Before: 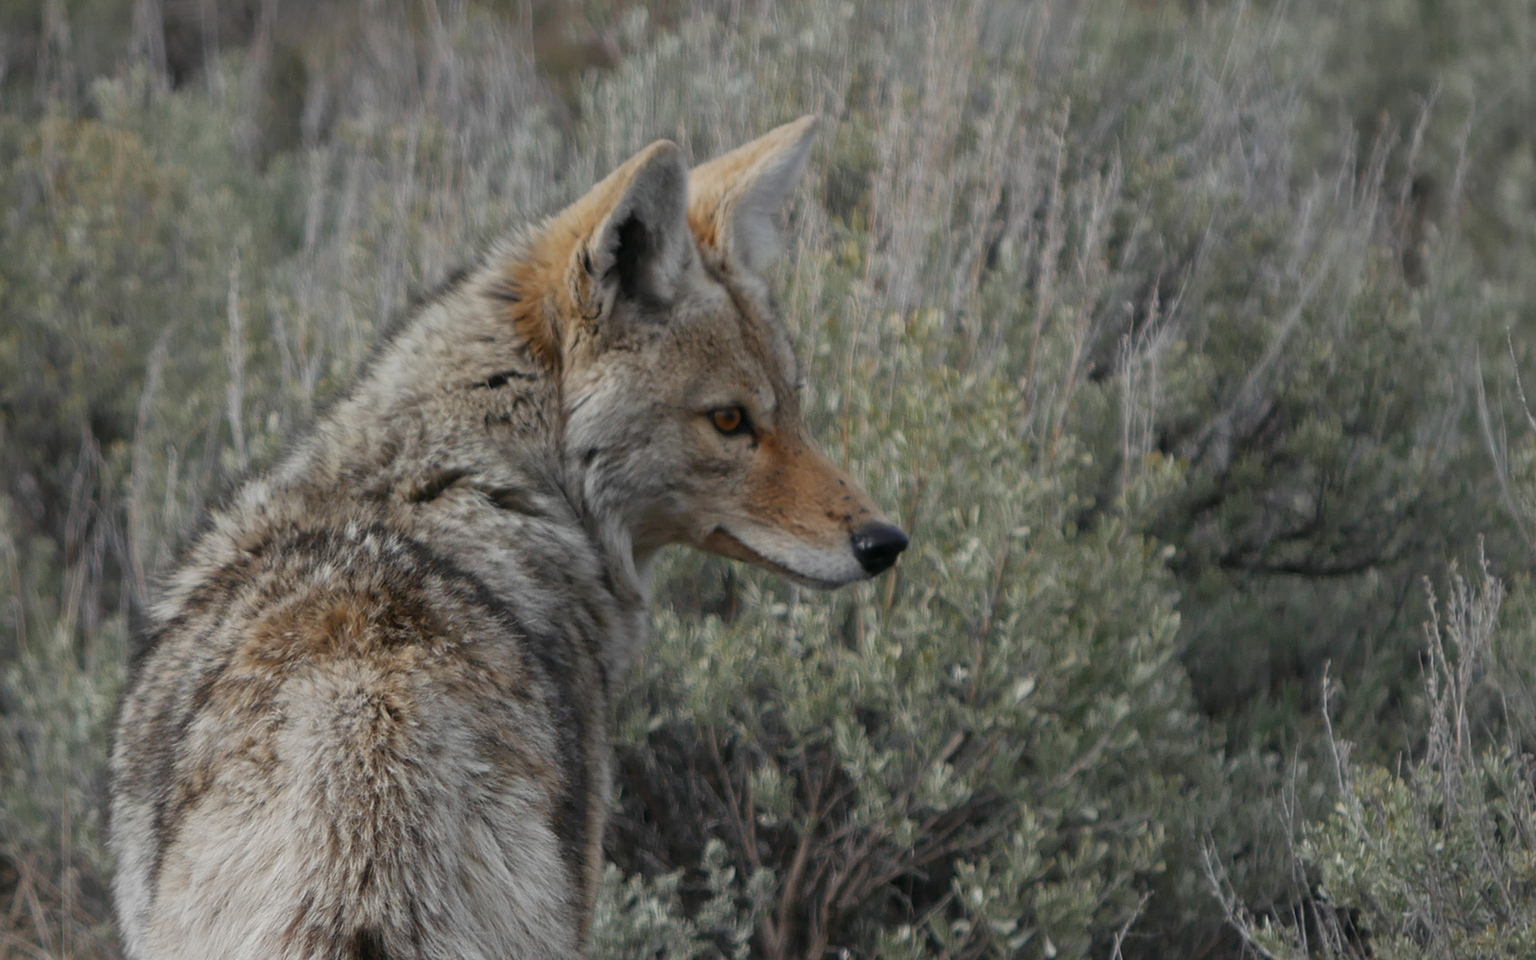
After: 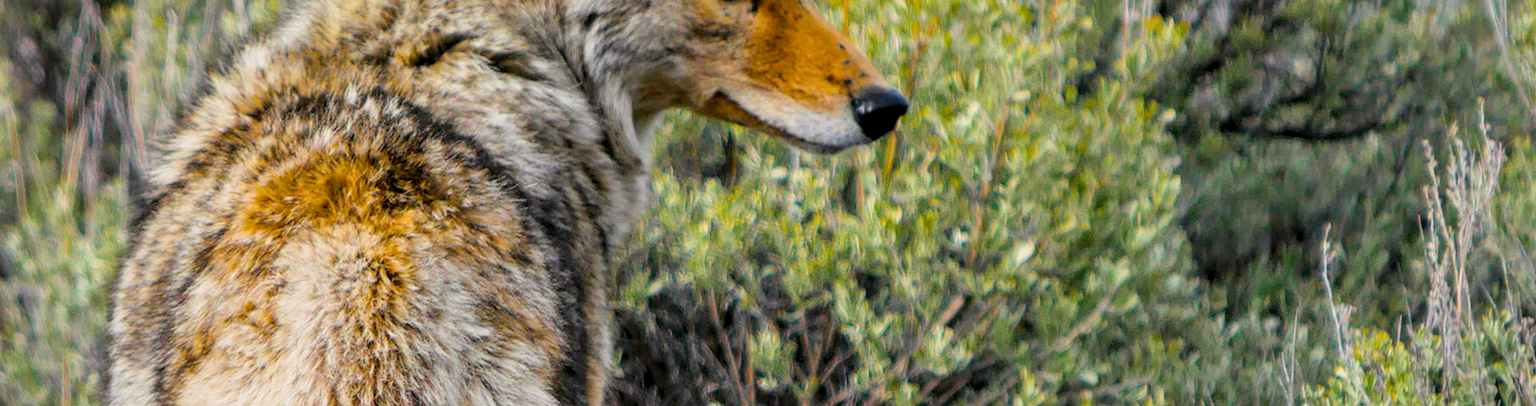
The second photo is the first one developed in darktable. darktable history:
exposure: exposure 1 EV, compensate highlight preservation false
color balance rgb: highlights gain › chroma 1.03%, highlights gain › hue 52.35°, linear chroma grading › highlights 99.435%, linear chroma grading › global chroma 23.448%, perceptual saturation grading › global saturation 35.898%, perceptual saturation grading › shadows 36.105%, contrast 15.116%
local contrast: highlights 62%, detail 143%, midtone range 0.432
filmic rgb: black relative exposure -7.13 EV, white relative exposure 5.39 EV, hardness 3.02
crop: top 45.425%, bottom 12.245%
